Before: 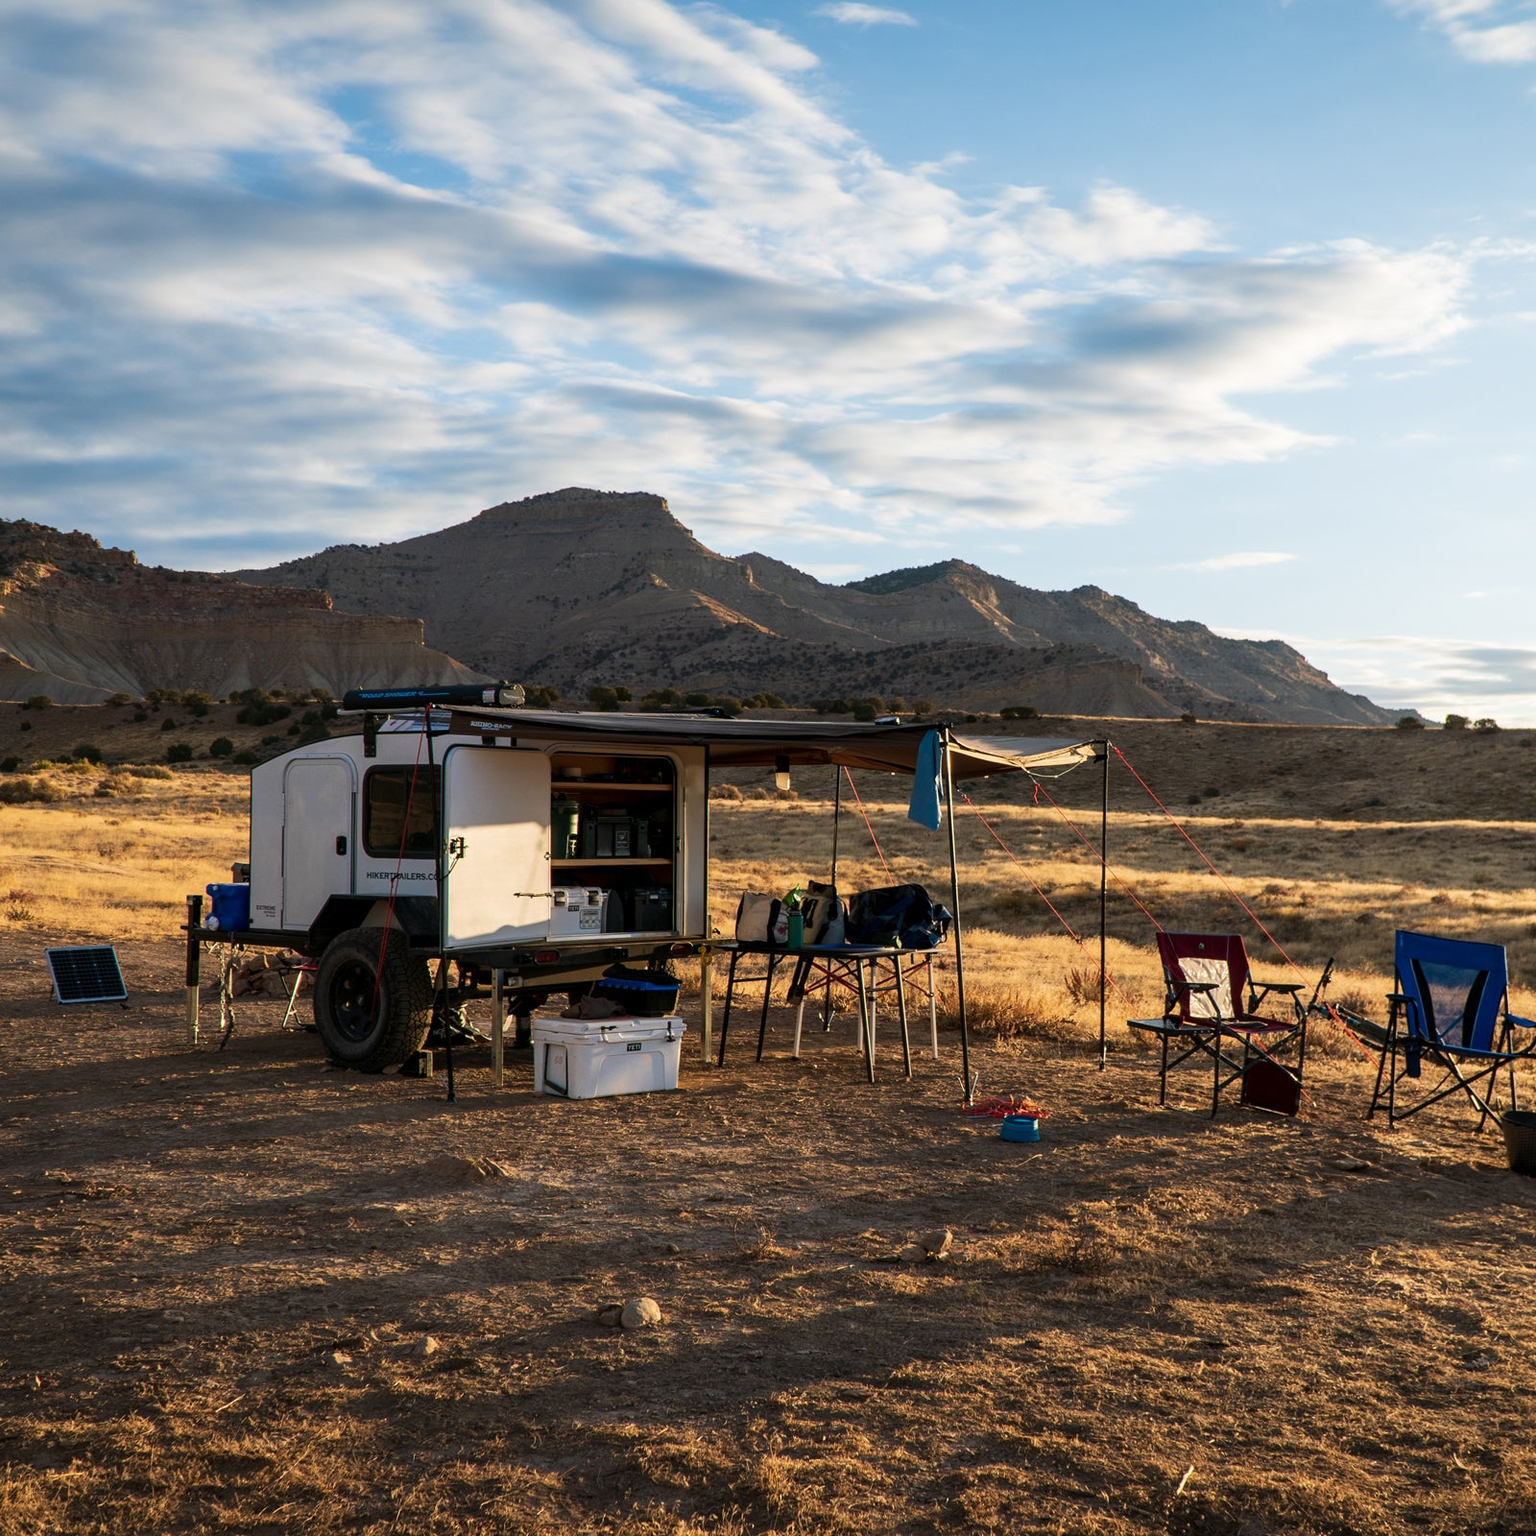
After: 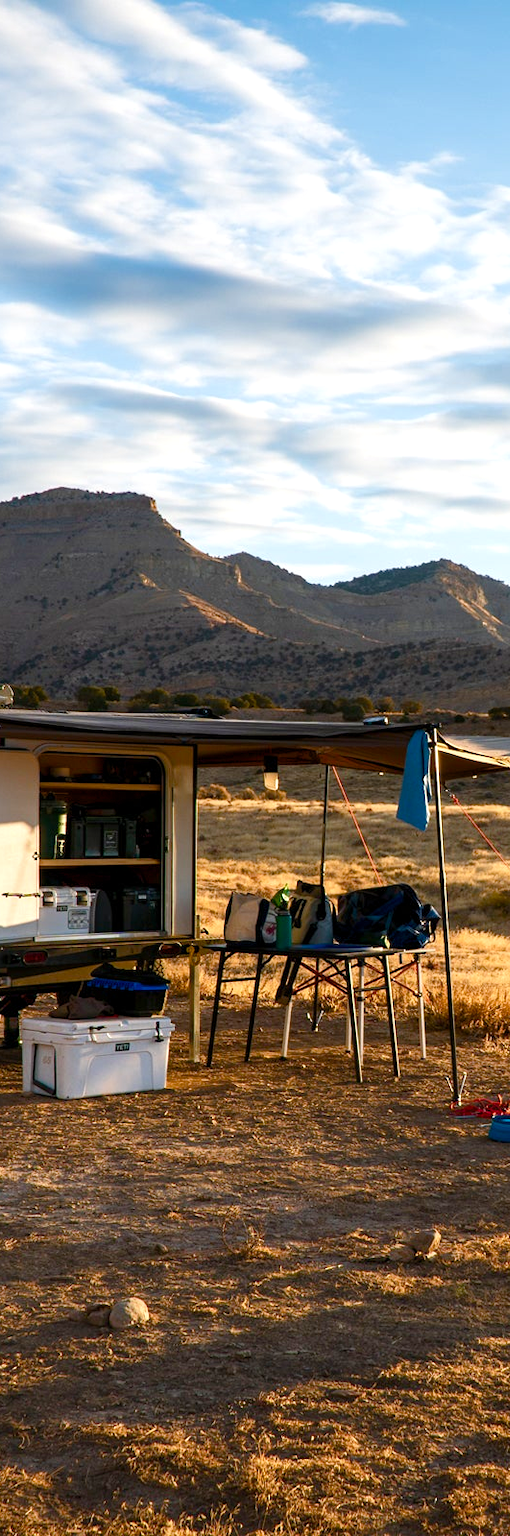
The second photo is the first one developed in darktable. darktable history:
crop: left 33.36%, right 33.36%
tone equalizer: on, module defaults
color balance rgb: perceptual saturation grading › global saturation 20%, perceptual saturation grading › highlights -25%, perceptual saturation grading › shadows 50%
exposure: exposure 0.376 EV, compensate highlight preservation false
